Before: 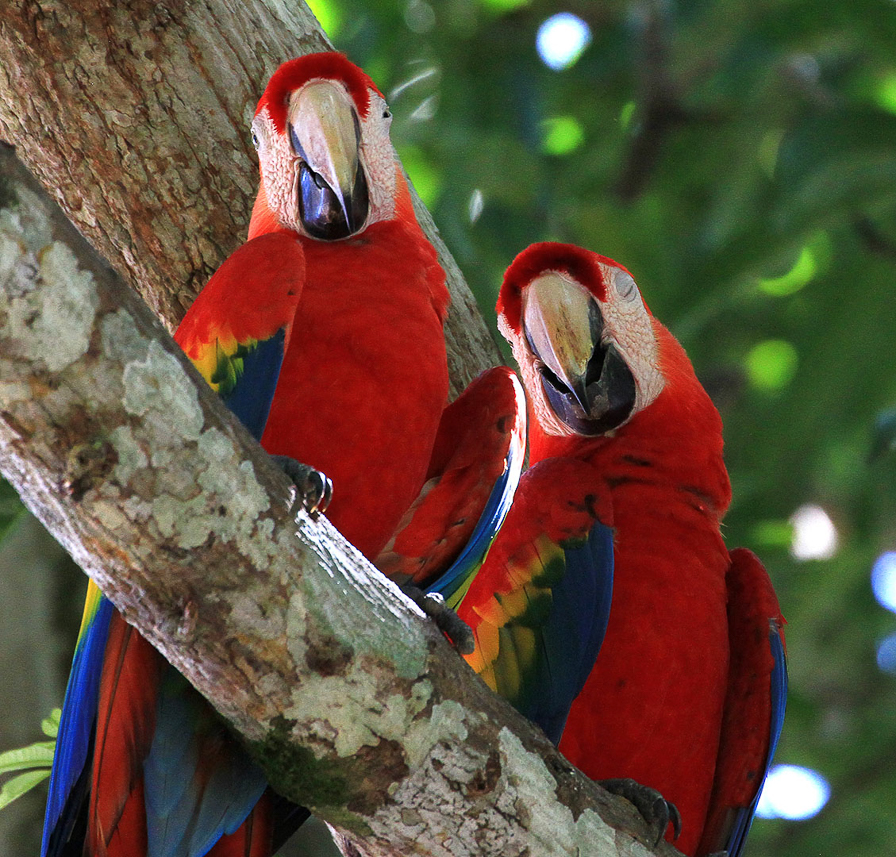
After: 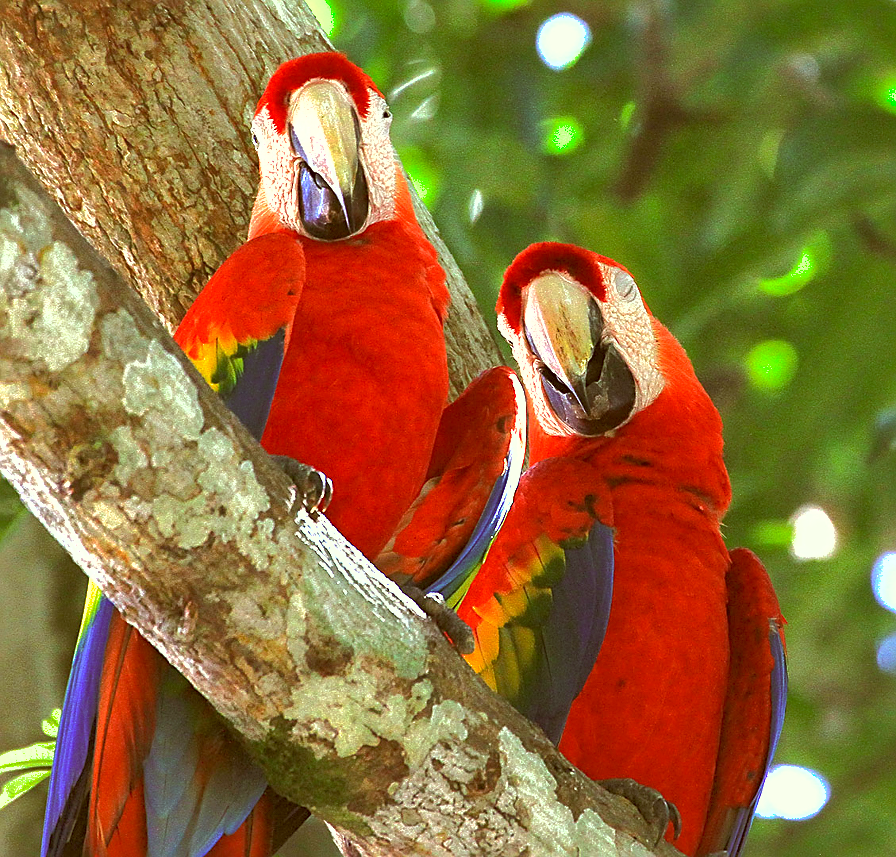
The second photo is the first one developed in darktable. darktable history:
exposure: black level correction -0.002, exposure 1.108 EV, compensate highlight preservation false
sharpen: on, module defaults
base curve: preserve colors none
color correction: highlights a* -5.96, highlights b* 9.46, shadows a* 10.67, shadows b* 24.06
shadows and highlights: shadows 60.31, highlights -59.74
